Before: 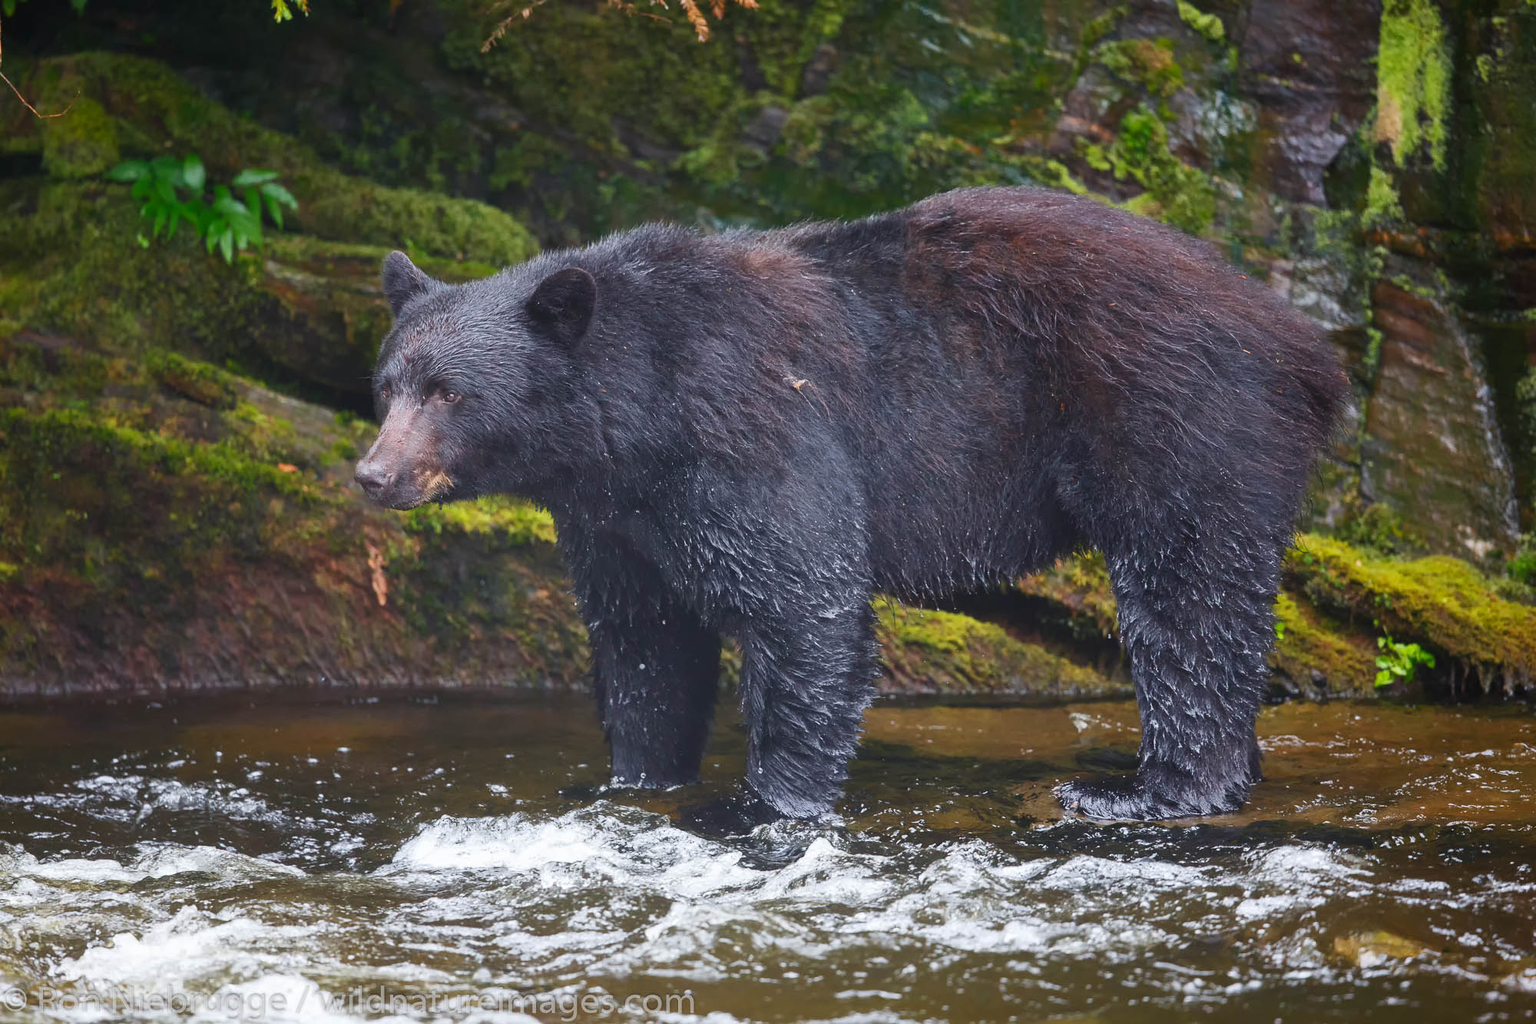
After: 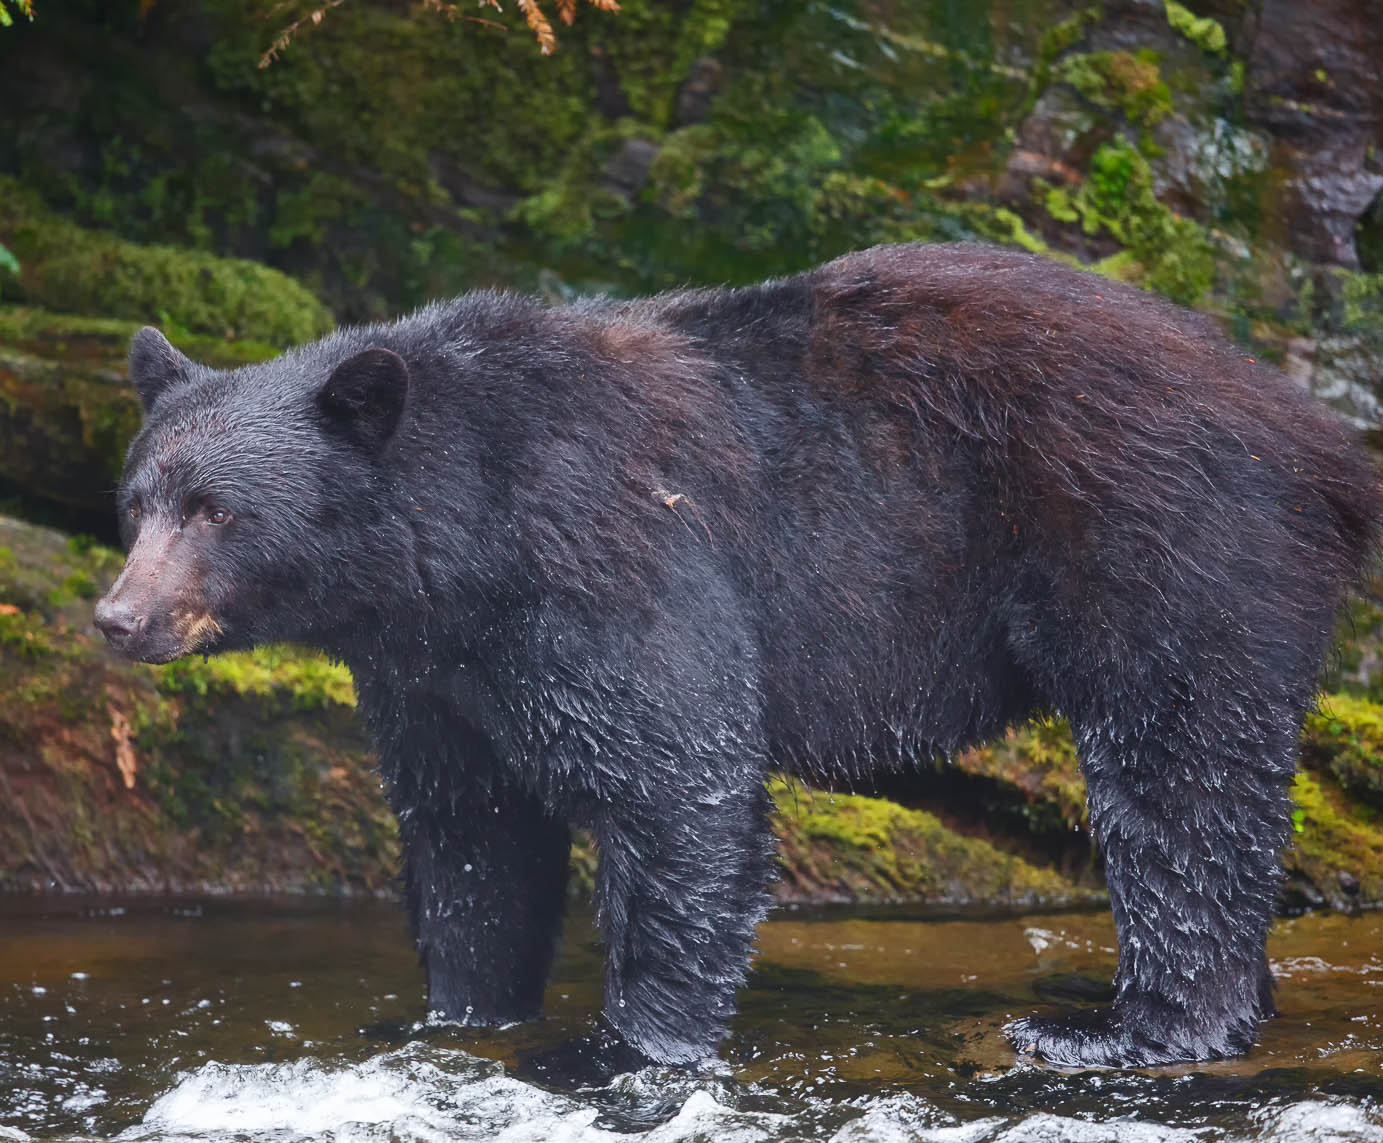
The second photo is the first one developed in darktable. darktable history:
contrast brightness saturation: contrast 0.073
crop: left 18.442%, right 12.373%, bottom 14.196%
